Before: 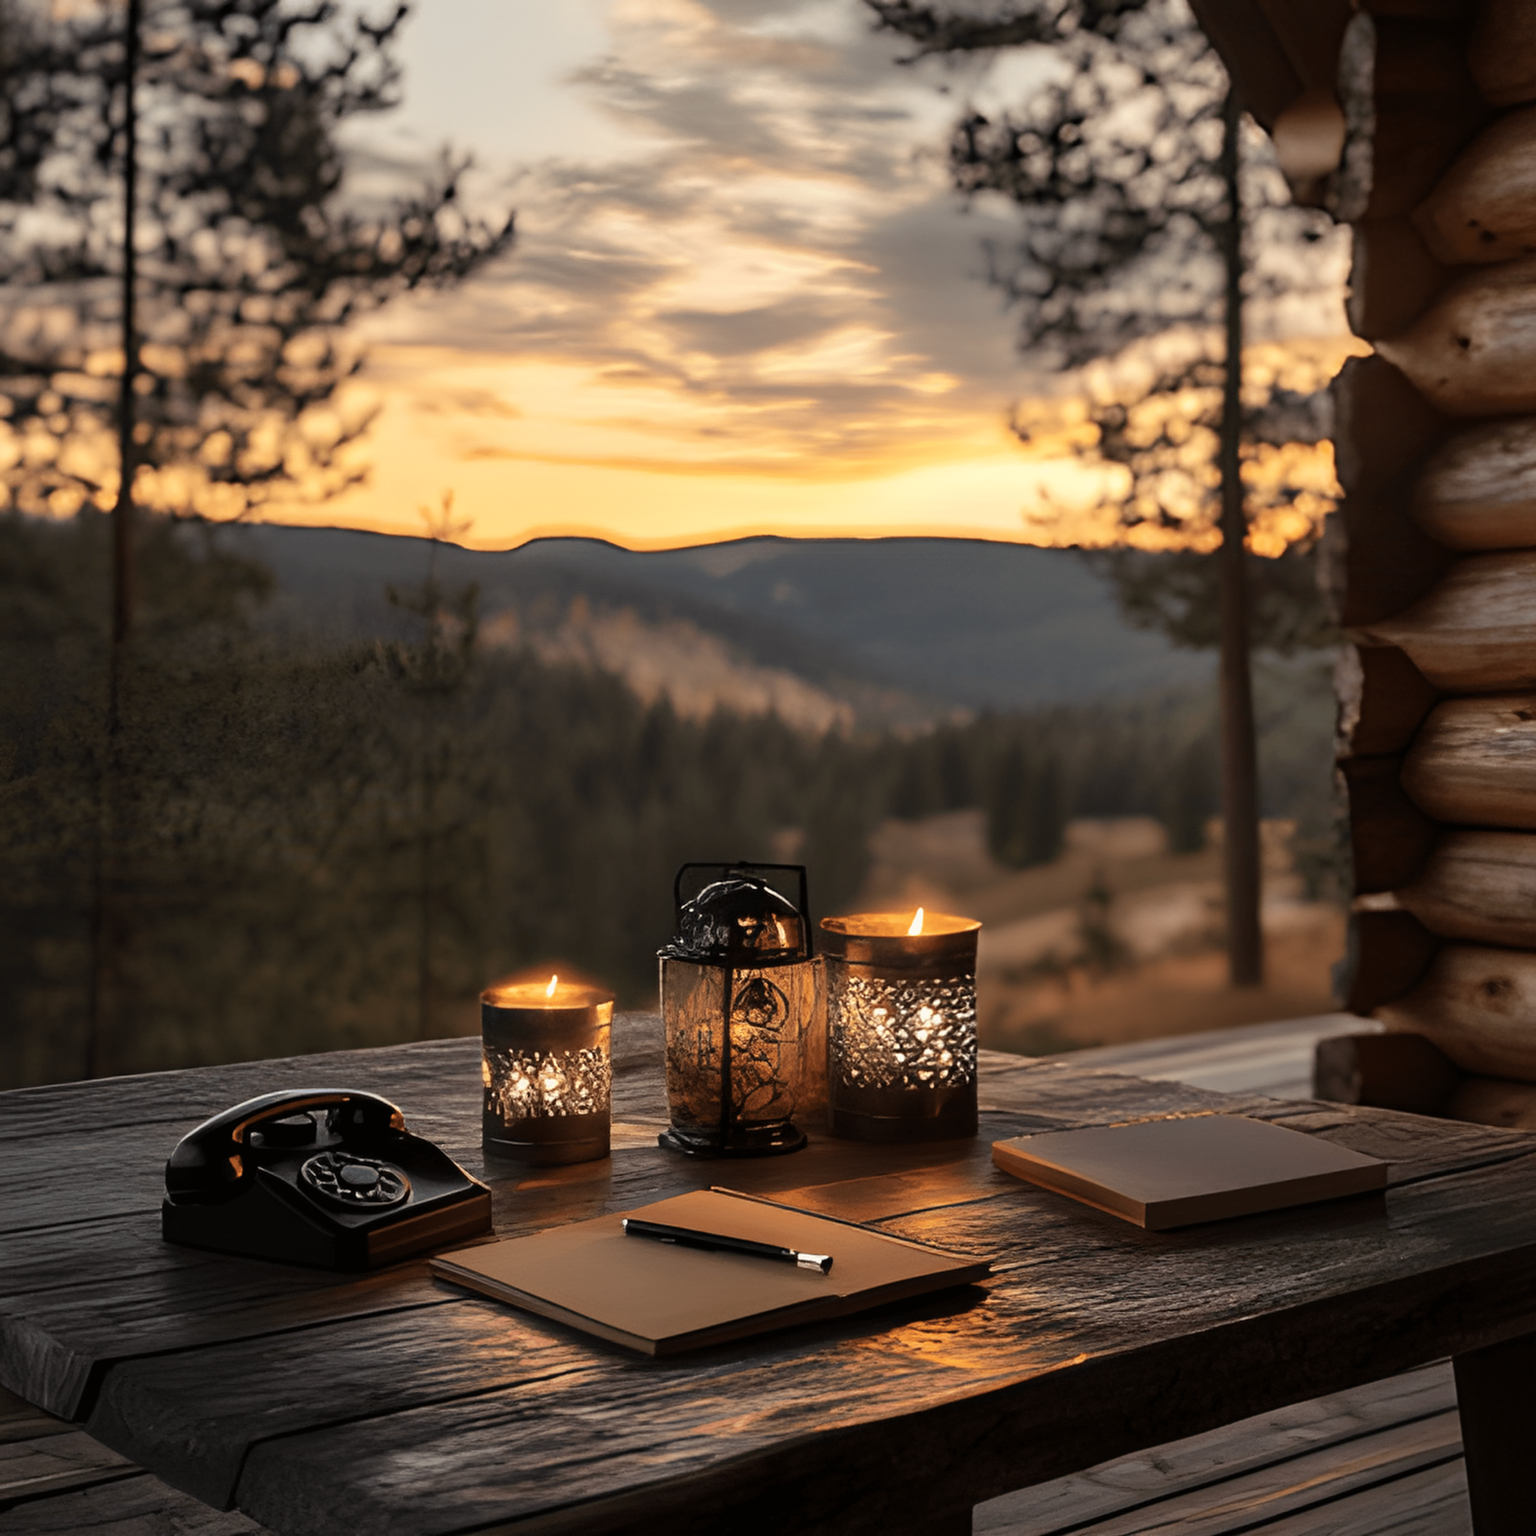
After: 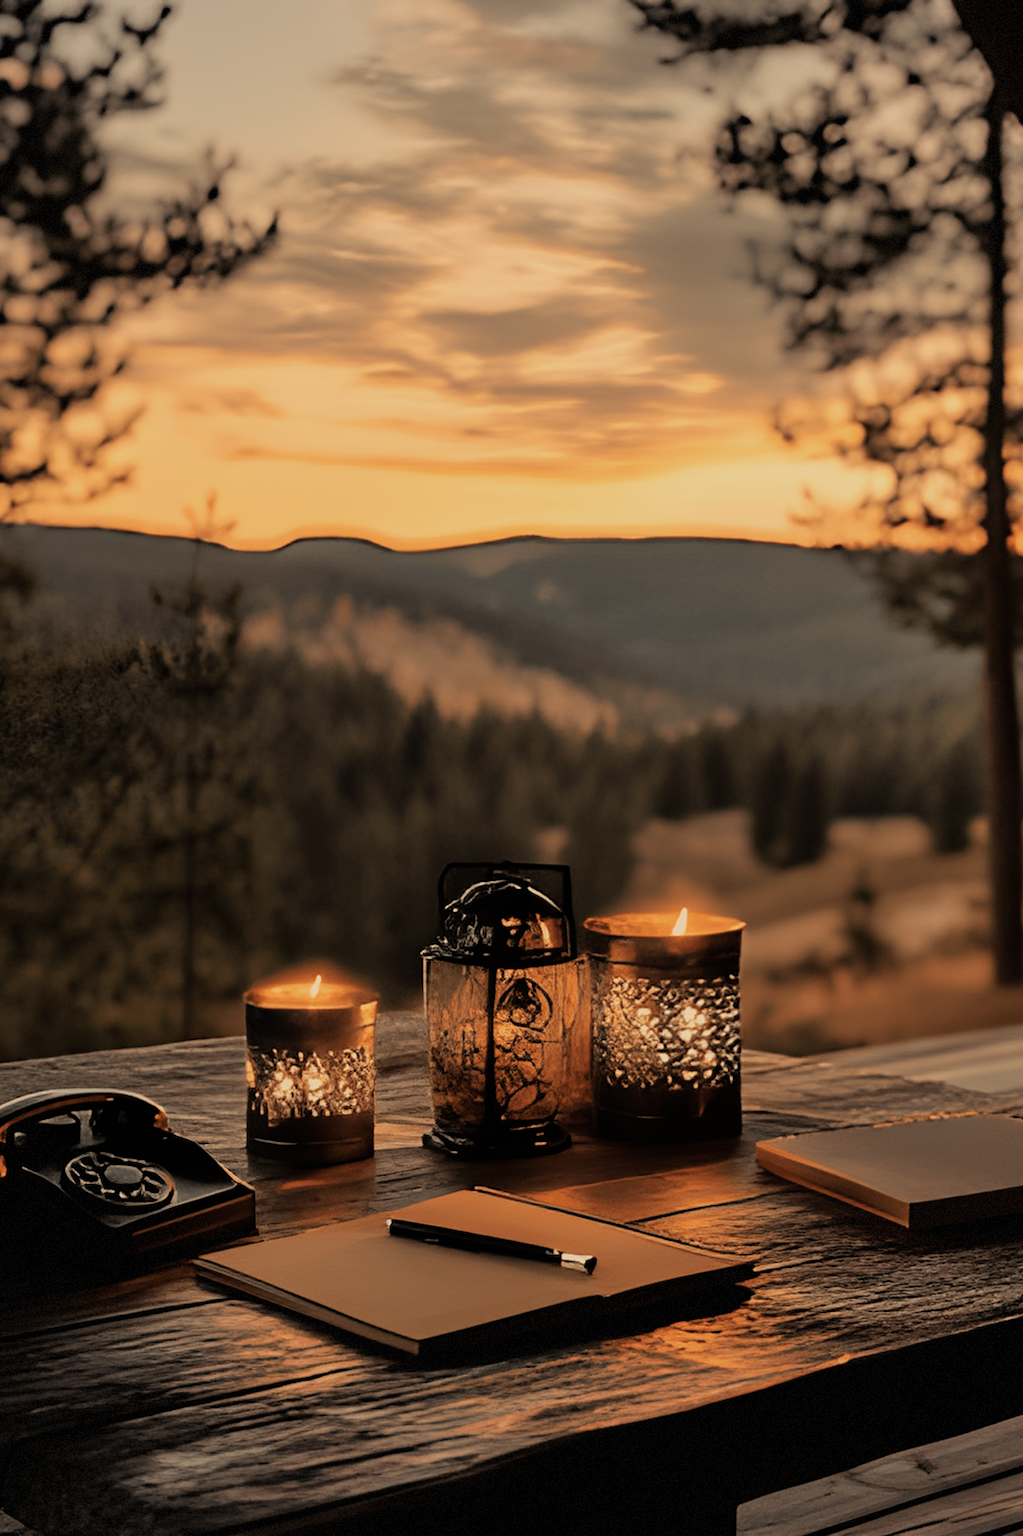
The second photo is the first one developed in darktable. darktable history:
crop: left 15.419%, right 17.914%
white balance: red 1.123, blue 0.83
filmic rgb: black relative exposure -7.75 EV, white relative exposure 4.4 EV, threshold 3 EV, hardness 3.76, latitude 50%, contrast 1.1, color science v5 (2021), contrast in shadows safe, contrast in highlights safe, enable highlight reconstruction true
tone equalizer: -8 EV 0.25 EV, -7 EV 0.417 EV, -6 EV 0.417 EV, -5 EV 0.25 EV, -3 EV -0.25 EV, -2 EV -0.417 EV, -1 EV -0.417 EV, +0 EV -0.25 EV, edges refinement/feathering 500, mask exposure compensation -1.57 EV, preserve details guided filter
vignetting: fall-off start 85%, fall-off radius 80%, brightness -0.182, saturation -0.3, width/height ratio 1.219, dithering 8-bit output, unbound false
contrast brightness saturation: saturation -0.05
